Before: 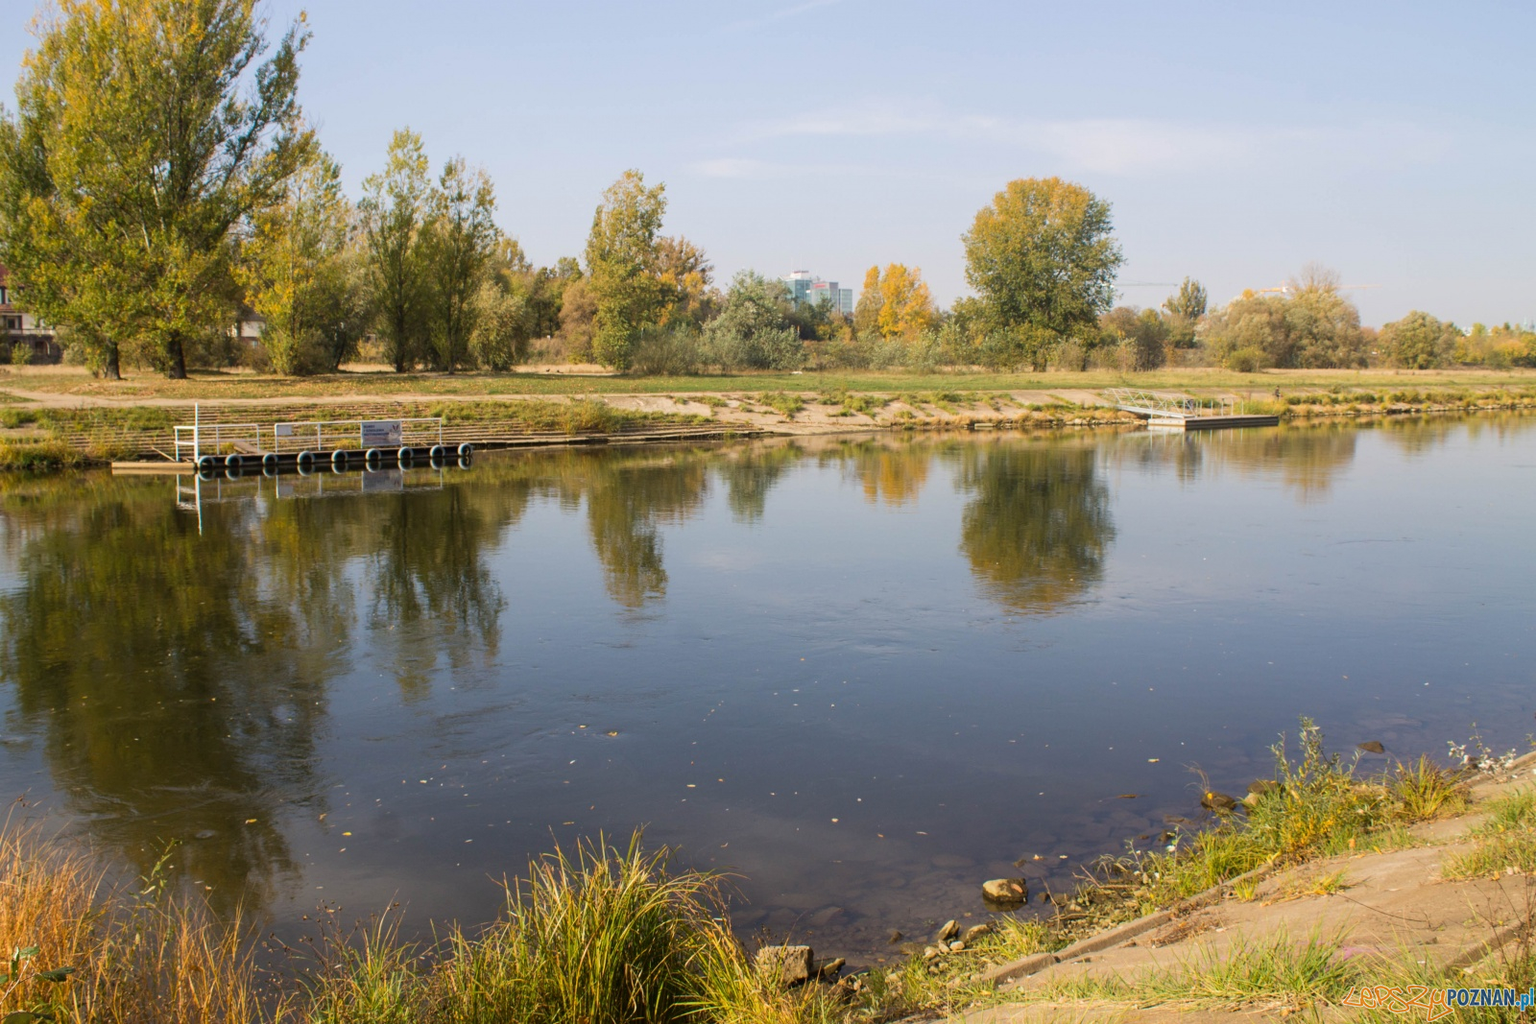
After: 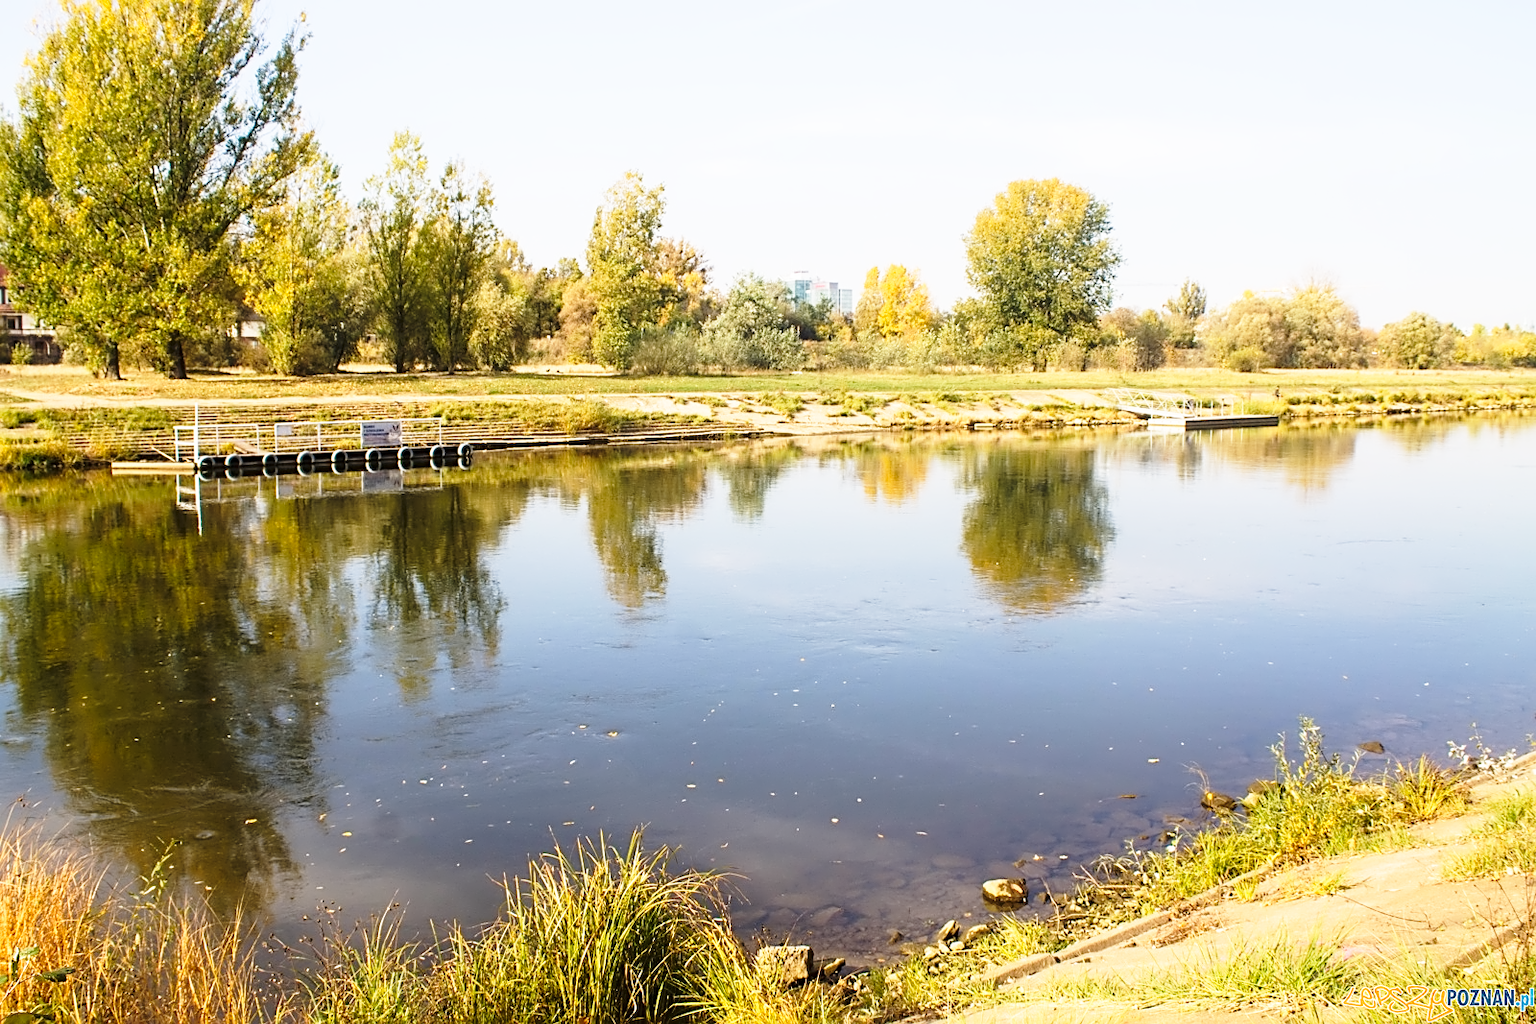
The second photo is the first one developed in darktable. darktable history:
sharpen: radius 2.529, amount 0.323
base curve: curves: ch0 [(0, 0) (0.026, 0.03) (0.109, 0.232) (0.351, 0.748) (0.669, 0.968) (1, 1)], preserve colors none
contrast equalizer: y [[0.5 ×4, 0.524, 0.59], [0.5 ×6], [0.5 ×6], [0, 0, 0, 0.01, 0.045, 0.012], [0, 0, 0, 0.044, 0.195, 0.131]]
